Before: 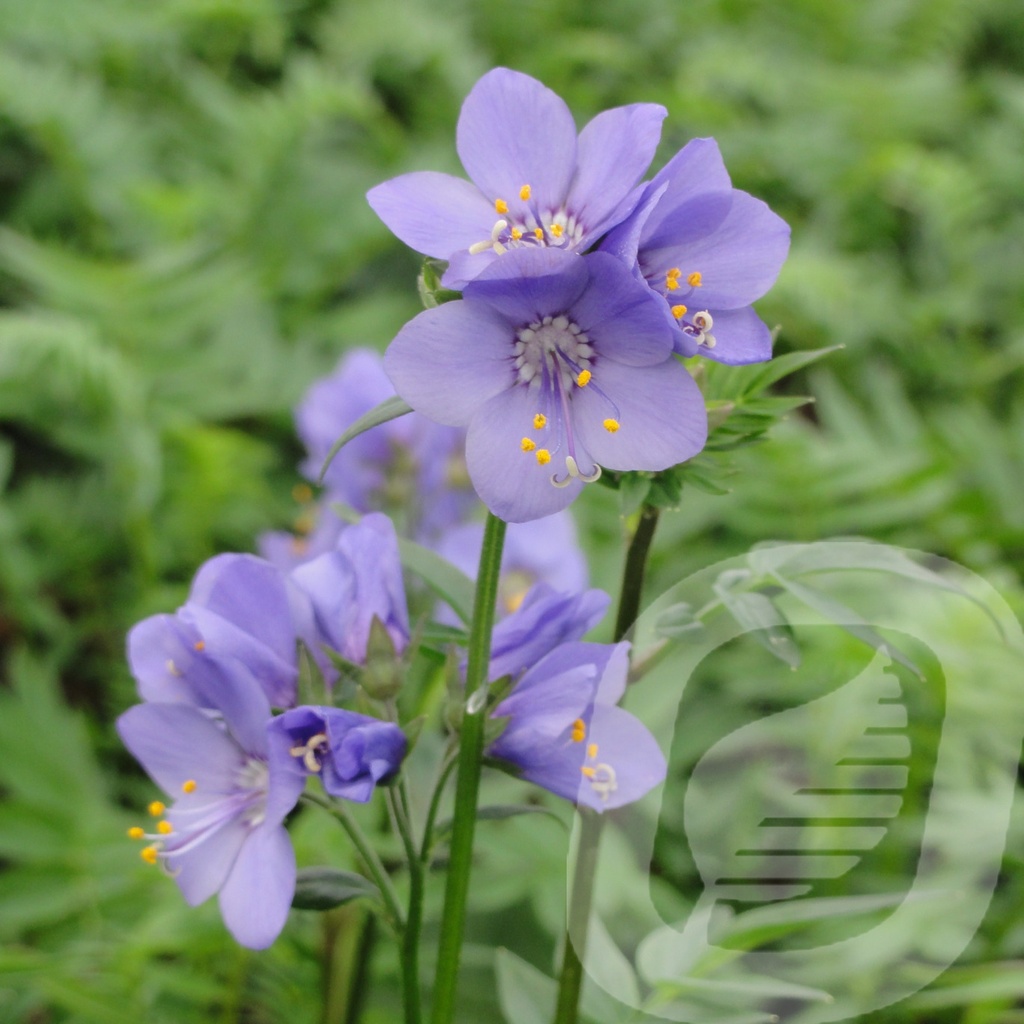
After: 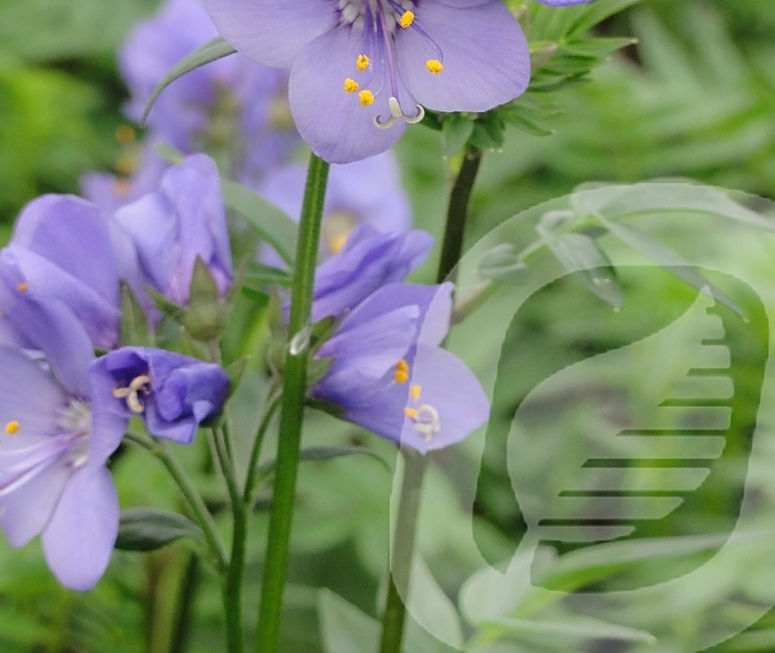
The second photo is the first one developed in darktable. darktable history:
crop and rotate: left 17.299%, top 35.115%, right 7.015%, bottom 1.024%
tone equalizer: on, module defaults
sharpen: on, module defaults
